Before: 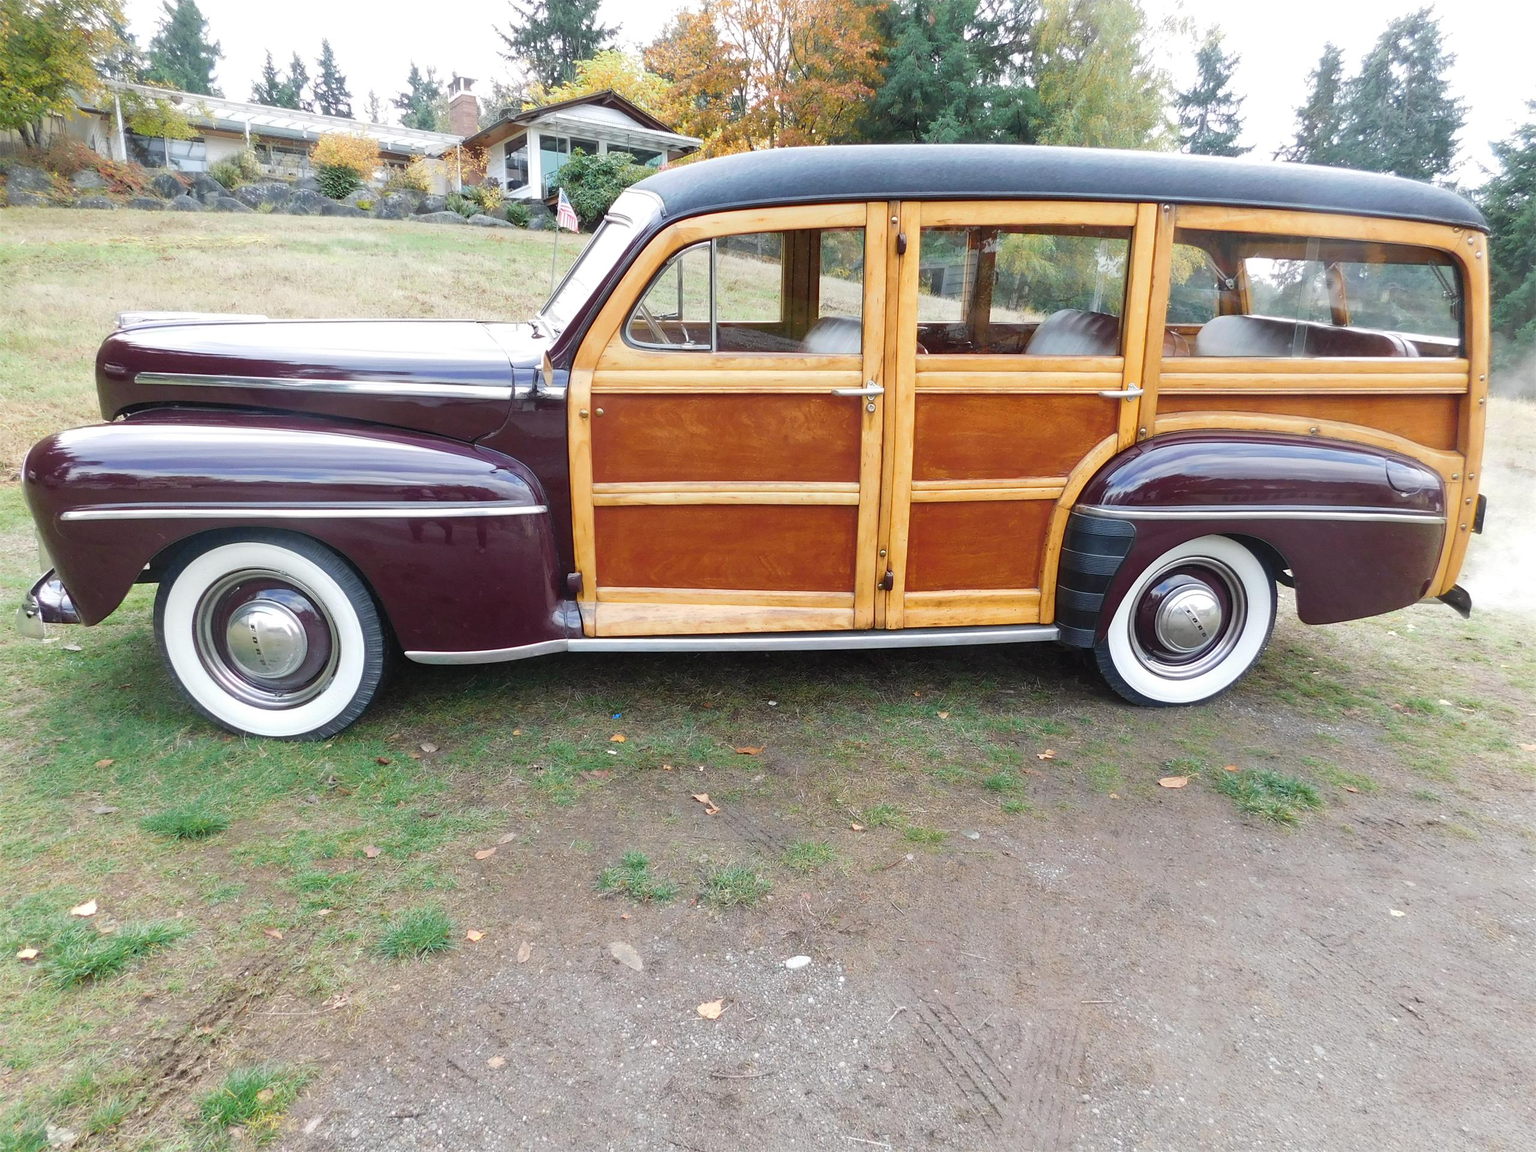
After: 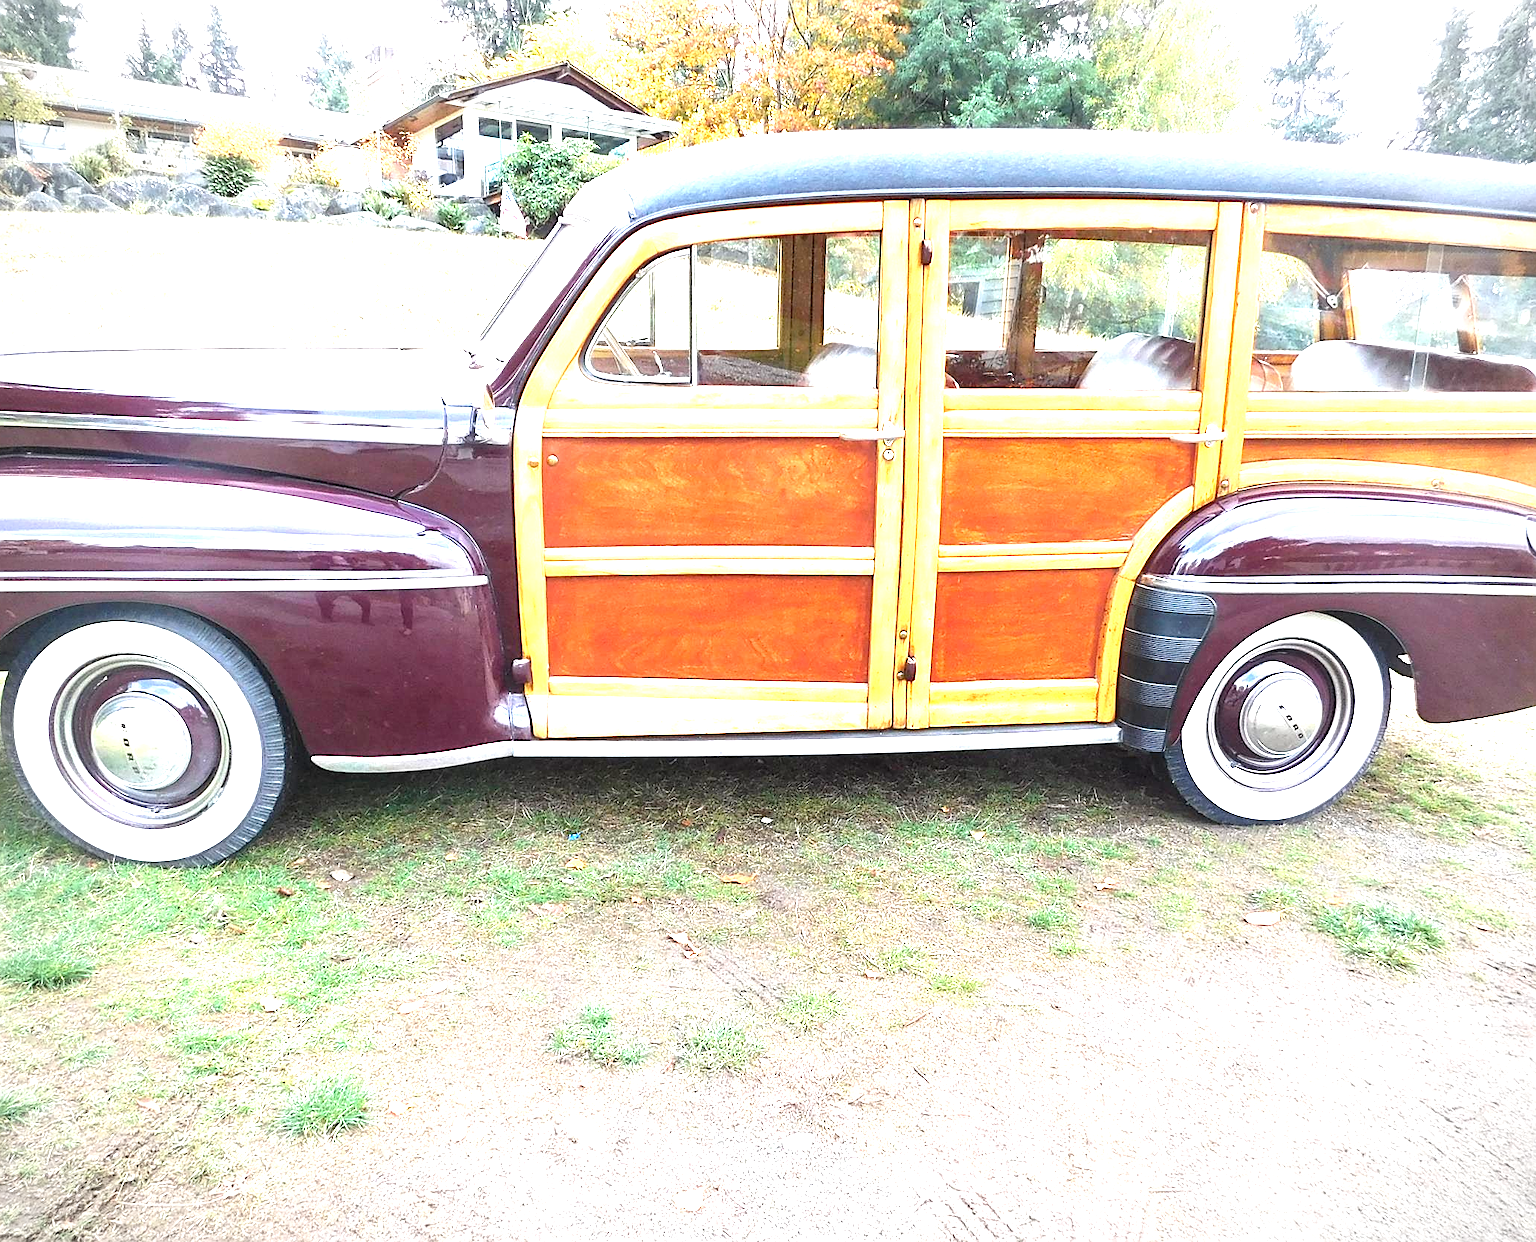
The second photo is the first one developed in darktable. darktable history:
crop: left 9.981%, top 3.505%, right 9.194%, bottom 9.334%
exposure: black level correction 0.001, exposure 1.82 EV, compensate exposure bias true, compensate highlight preservation false
sharpen: on, module defaults
vignetting: fall-off start 88.82%, fall-off radius 44.21%, width/height ratio 1.165
local contrast: highlights 106%, shadows 101%, detail 119%, midtone range 0.2
